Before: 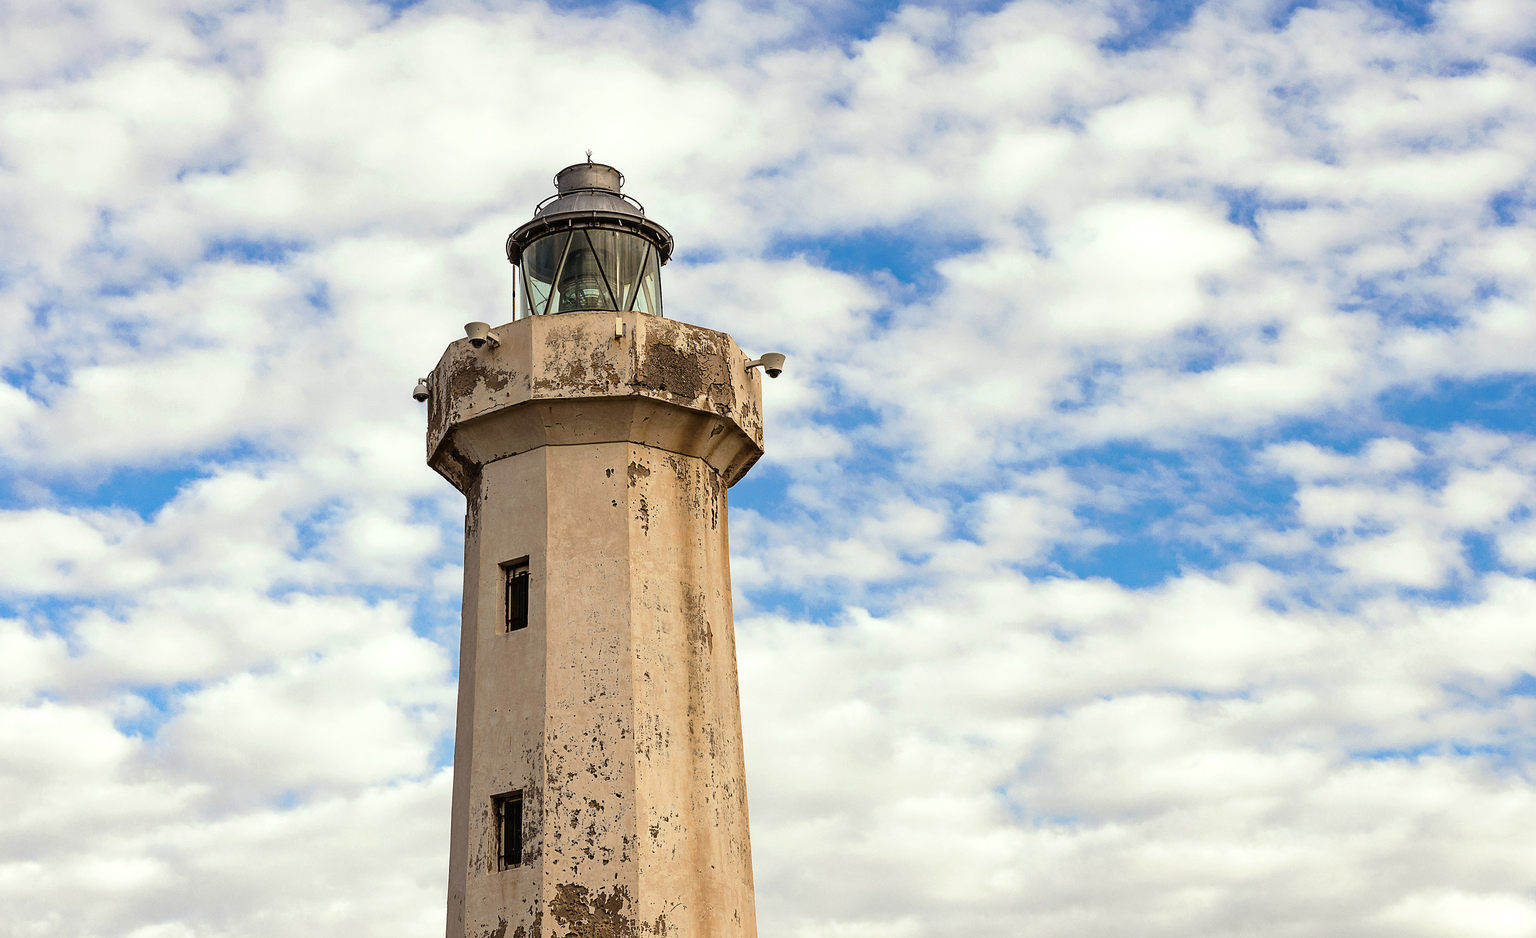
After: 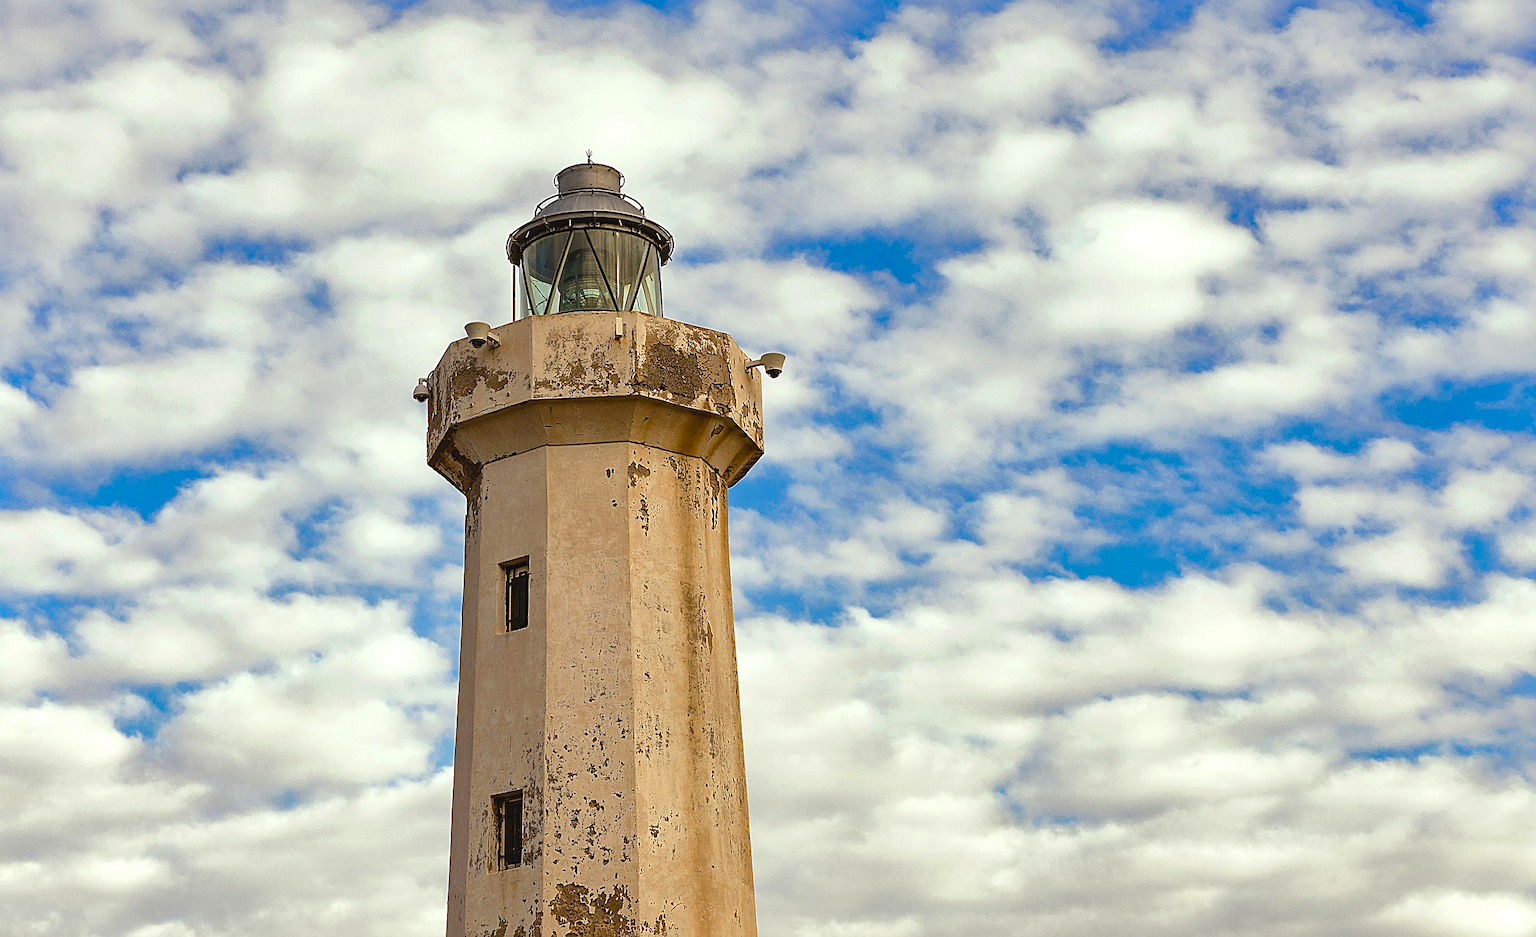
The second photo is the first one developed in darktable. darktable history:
sharpen: on, module defaults
shadows and highlights: on, module defaults
color balance rgb: global offset › luminance 0.242%, global offset › hue 171.85°, linear chroma grading › global chroma 10.021%, perceptual saturation grading › global saturation 20%, perceptual saturation grading › highlights -25.03%, perceptual saturation grading › shadows 24.802%
